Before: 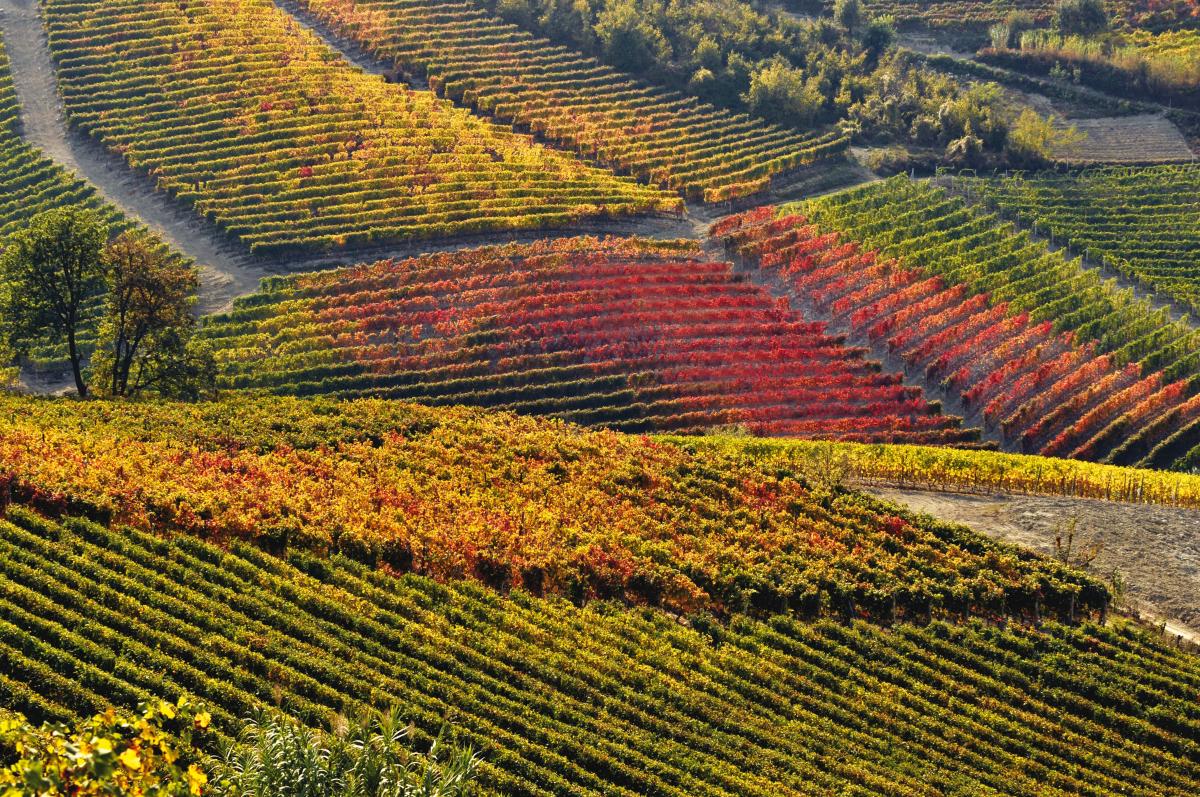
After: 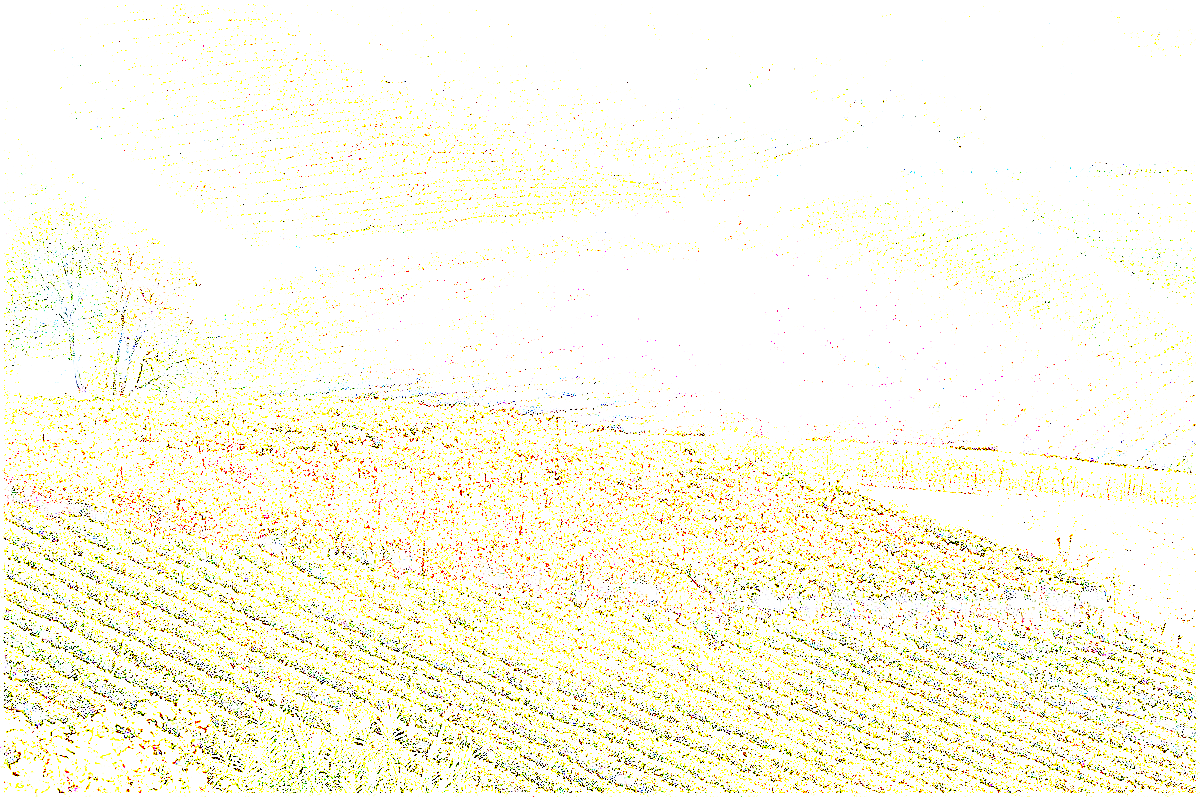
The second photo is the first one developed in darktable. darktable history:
exposure: exposure 8 EV, compensate highlight preservation false
sharpen: radius 1.4, amount 1.25, threshold 0.7
base curve: curves: ch0 [(0, 0) (0.007, 0.004) (0.027, 0.03) (0.046, 0.07) (0.207, 0.54) (0.442, 0.872) (0.673, 0.972) (1, 1)], preserve colors none
local contrast: highlights 100%, shadows 100%, detail 120%, midtone range 0.2
